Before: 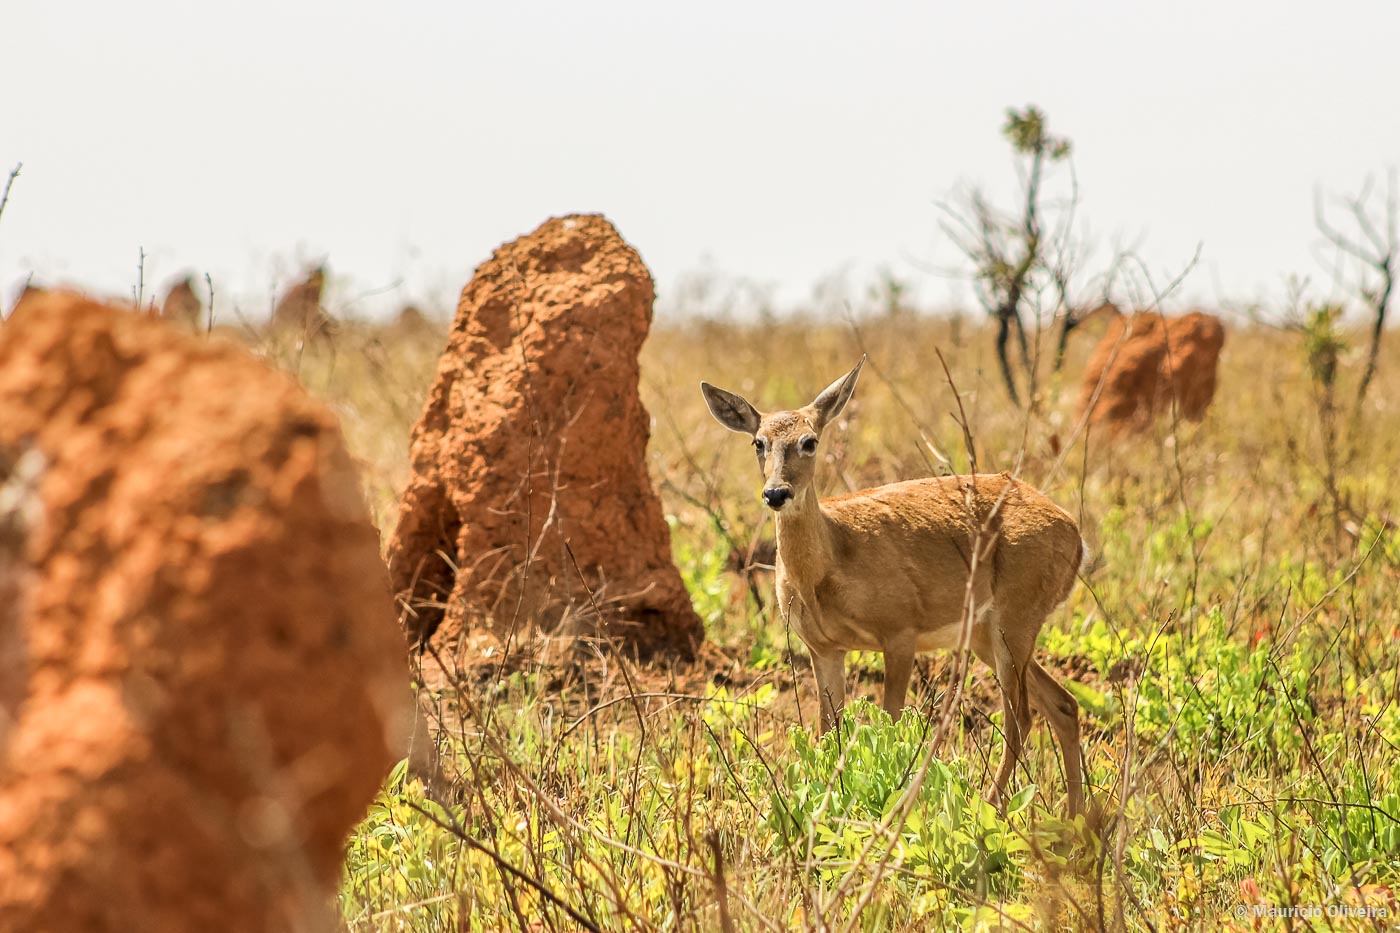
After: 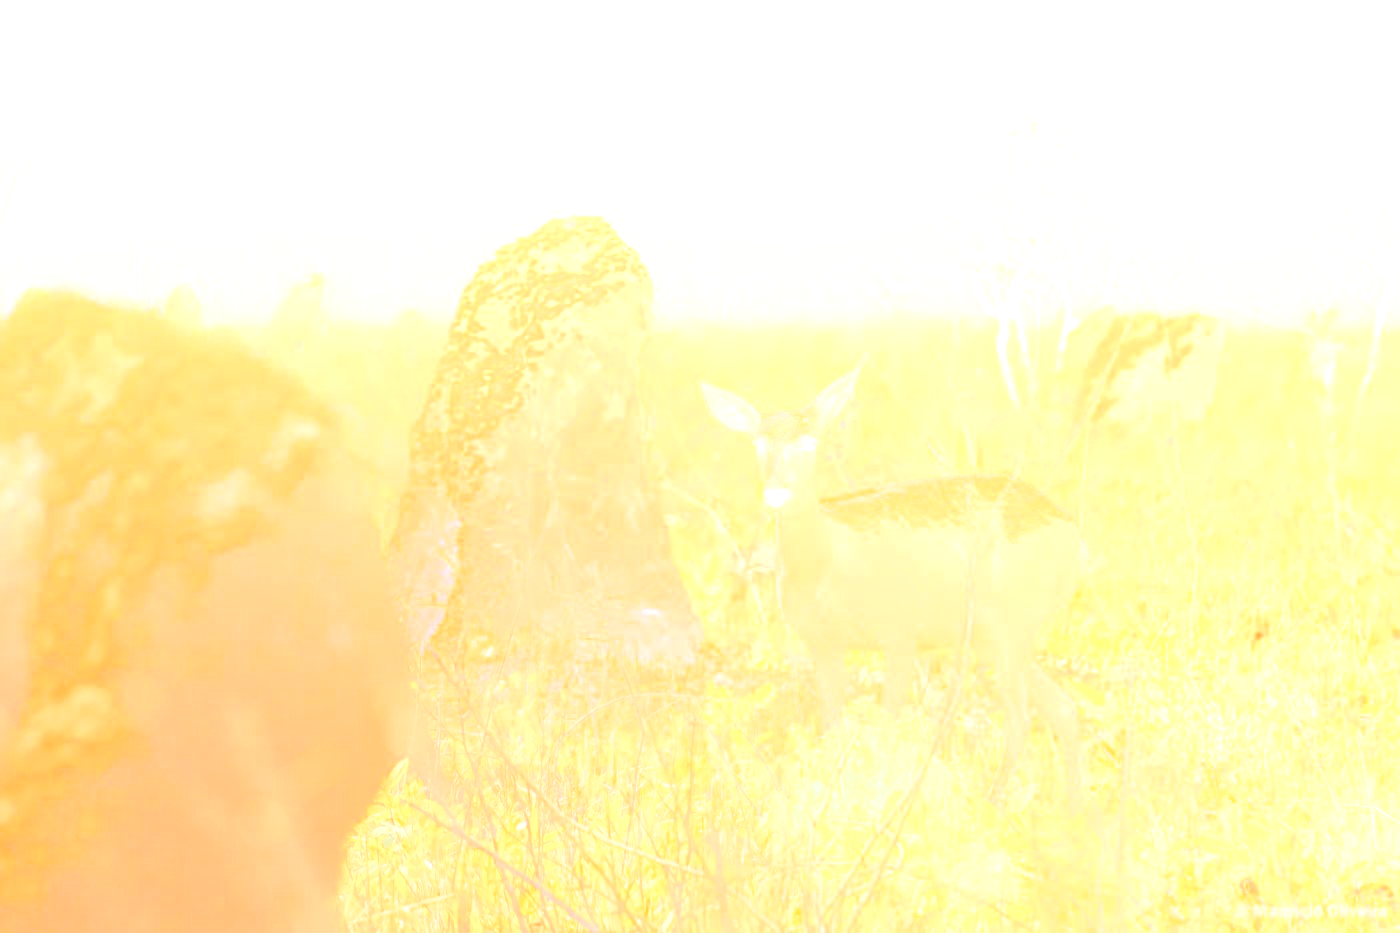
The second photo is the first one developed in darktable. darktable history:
bloom: size 70%, threshold 25%, strength 70%
local contrast: mode bilateral grid, contrast 20, coarseness 50, detail 144%, midtone range 0.2
color zones: curves: ch1 [(0, 0.679) (0.143, 0.647) (0.286, 0.261) (0.378, -0.011) (0.571, 0.396) (0.714, 0.399) (0.857, 0.406) (1, 0.679)]
